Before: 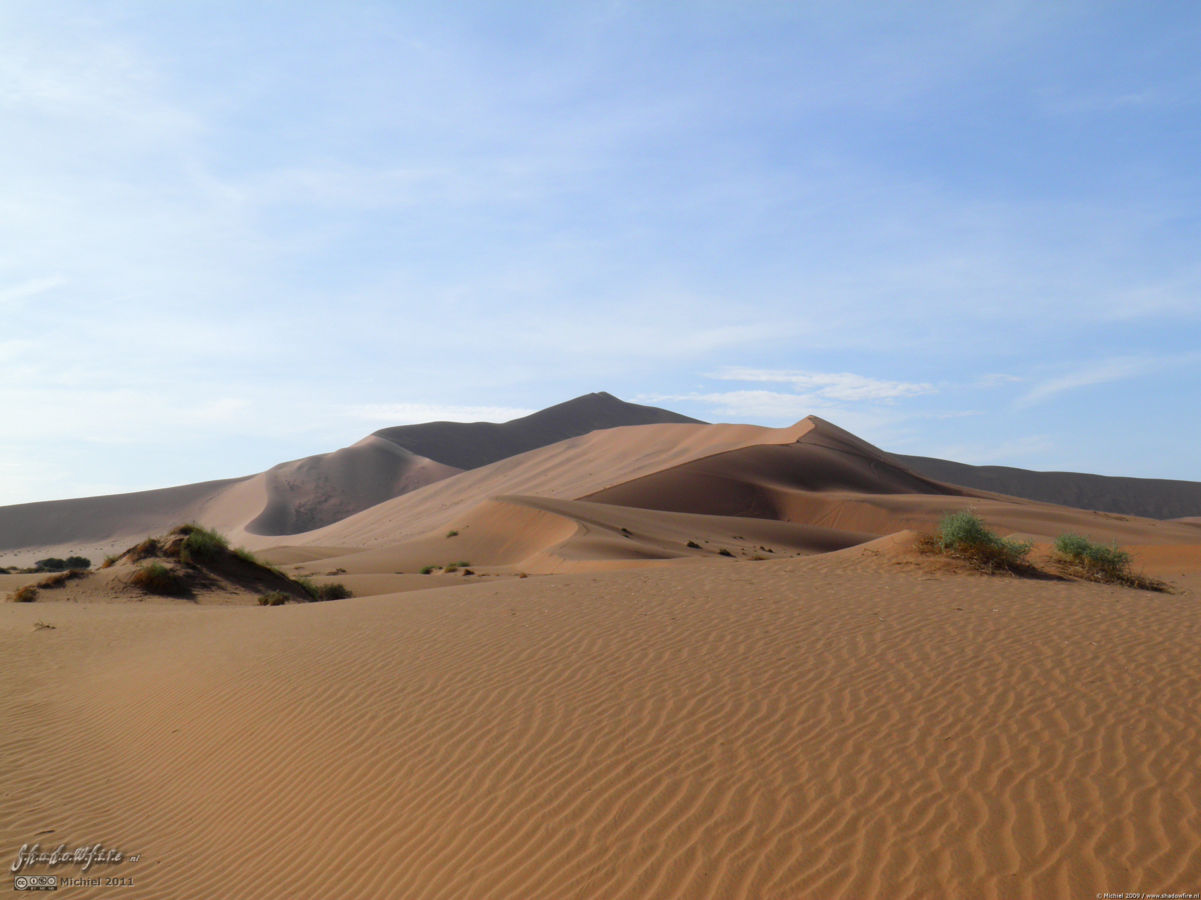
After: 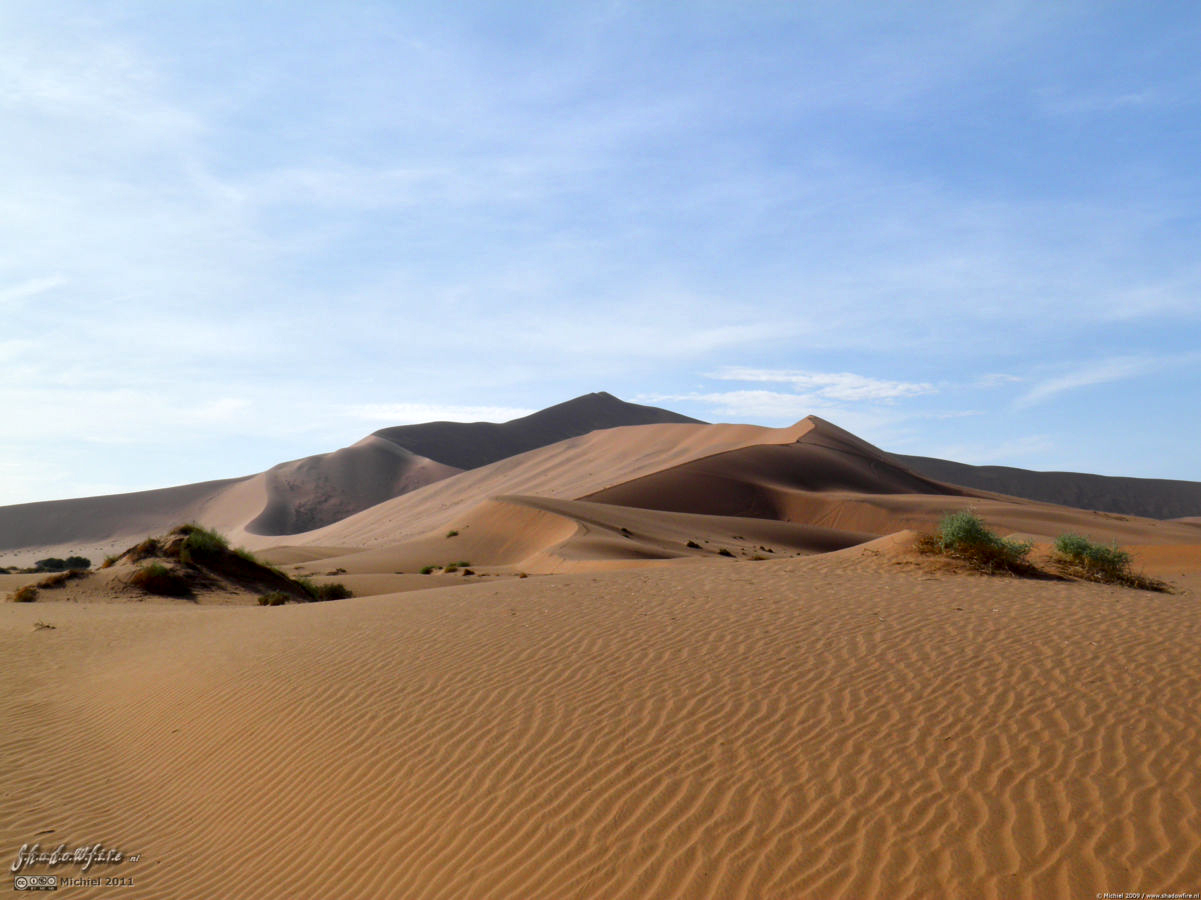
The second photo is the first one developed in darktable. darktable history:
color balance: output saturation 110%
local contrast: mode bilateral grid, contrast 25, coarseness 60, detail 151%, midtone range 0.2
